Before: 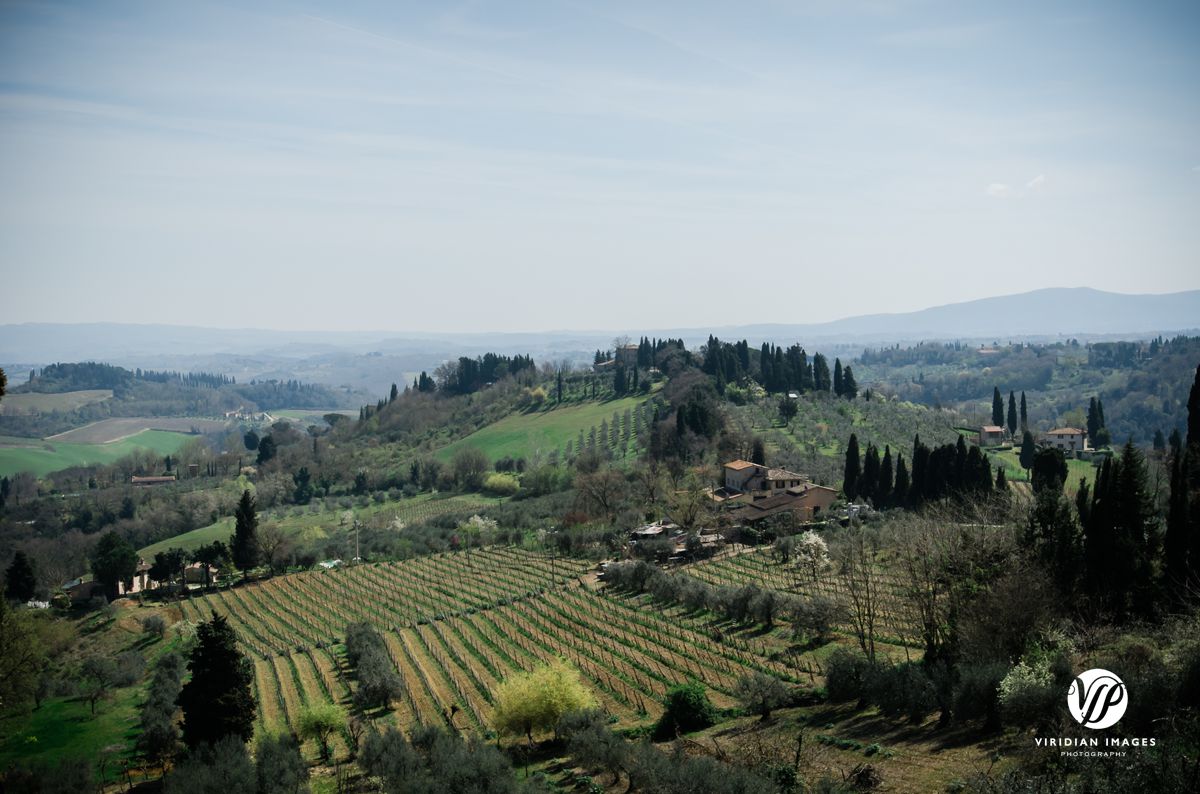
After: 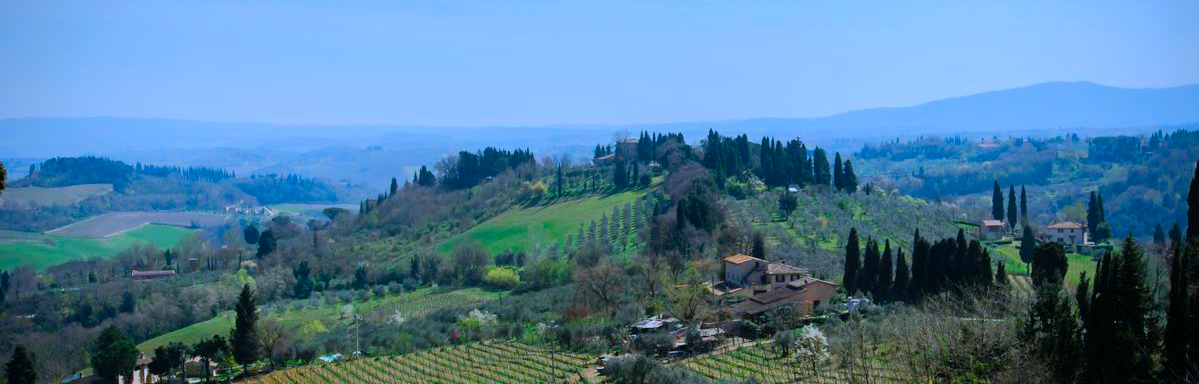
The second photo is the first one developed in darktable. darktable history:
white balance: red 0.948, green 1.02, blue 1.176
color balance rgb: linear chroma grading › global chroma 23.15%, perceptual saturation grading › global saturation 28.7%, perceptual saturation grading › mid-tones 12.04%, perceptual saturation grading › shadows 10.19%, global vibrance 22.22%
crop and rotate: top 26.056%, bottom 25.543%
shadows and highlights: shadows 40, highlights -60
